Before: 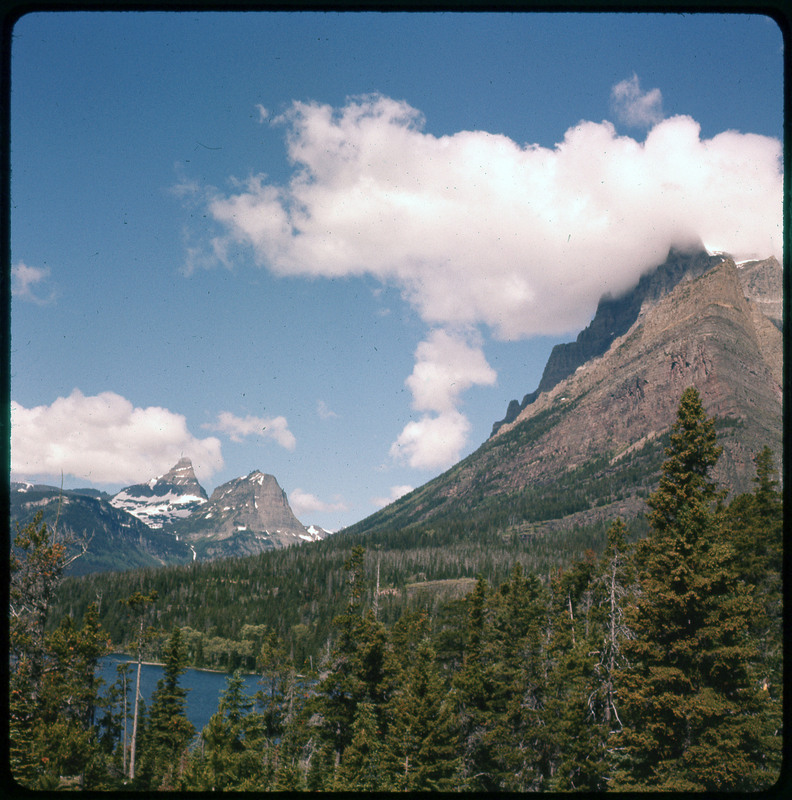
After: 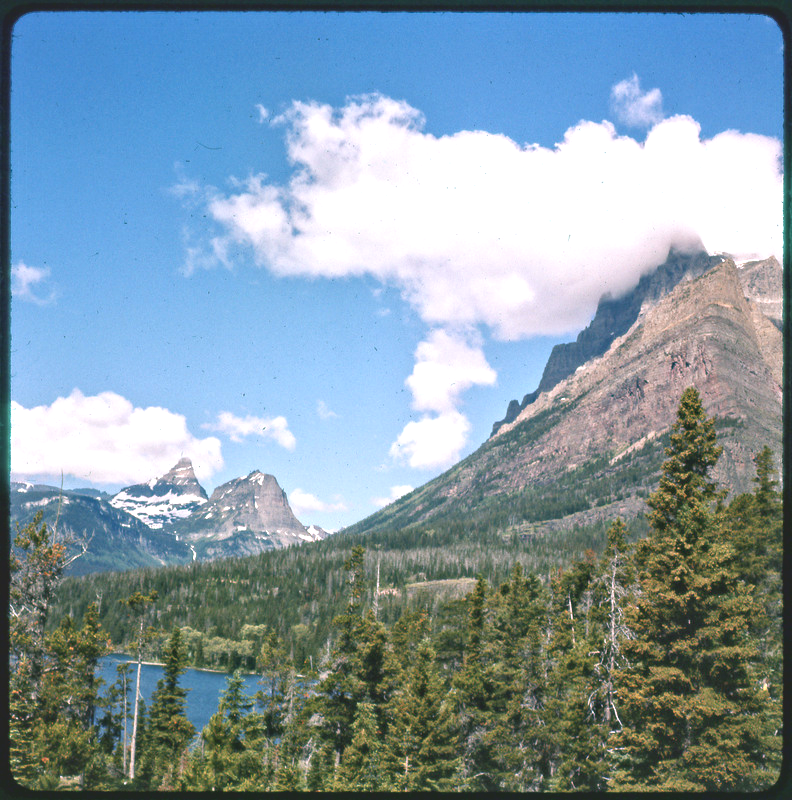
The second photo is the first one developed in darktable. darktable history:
contrast brightness saturation: contrast -0.28
contrast equalizer: y [[0.511, 0.558, 0.631, 0.632, 0.559, 0.512], [0.5 ×6], [0.507, 0.559, 0.627, 0.644, 0.647, 0.647], [0 ×6], [0 ×6]]
white balance: red 0.976, blue 1.04
exposure: black level correction 0, exposure 1.2 EV, compensate exposure bias true, compensate highlight preservation false
